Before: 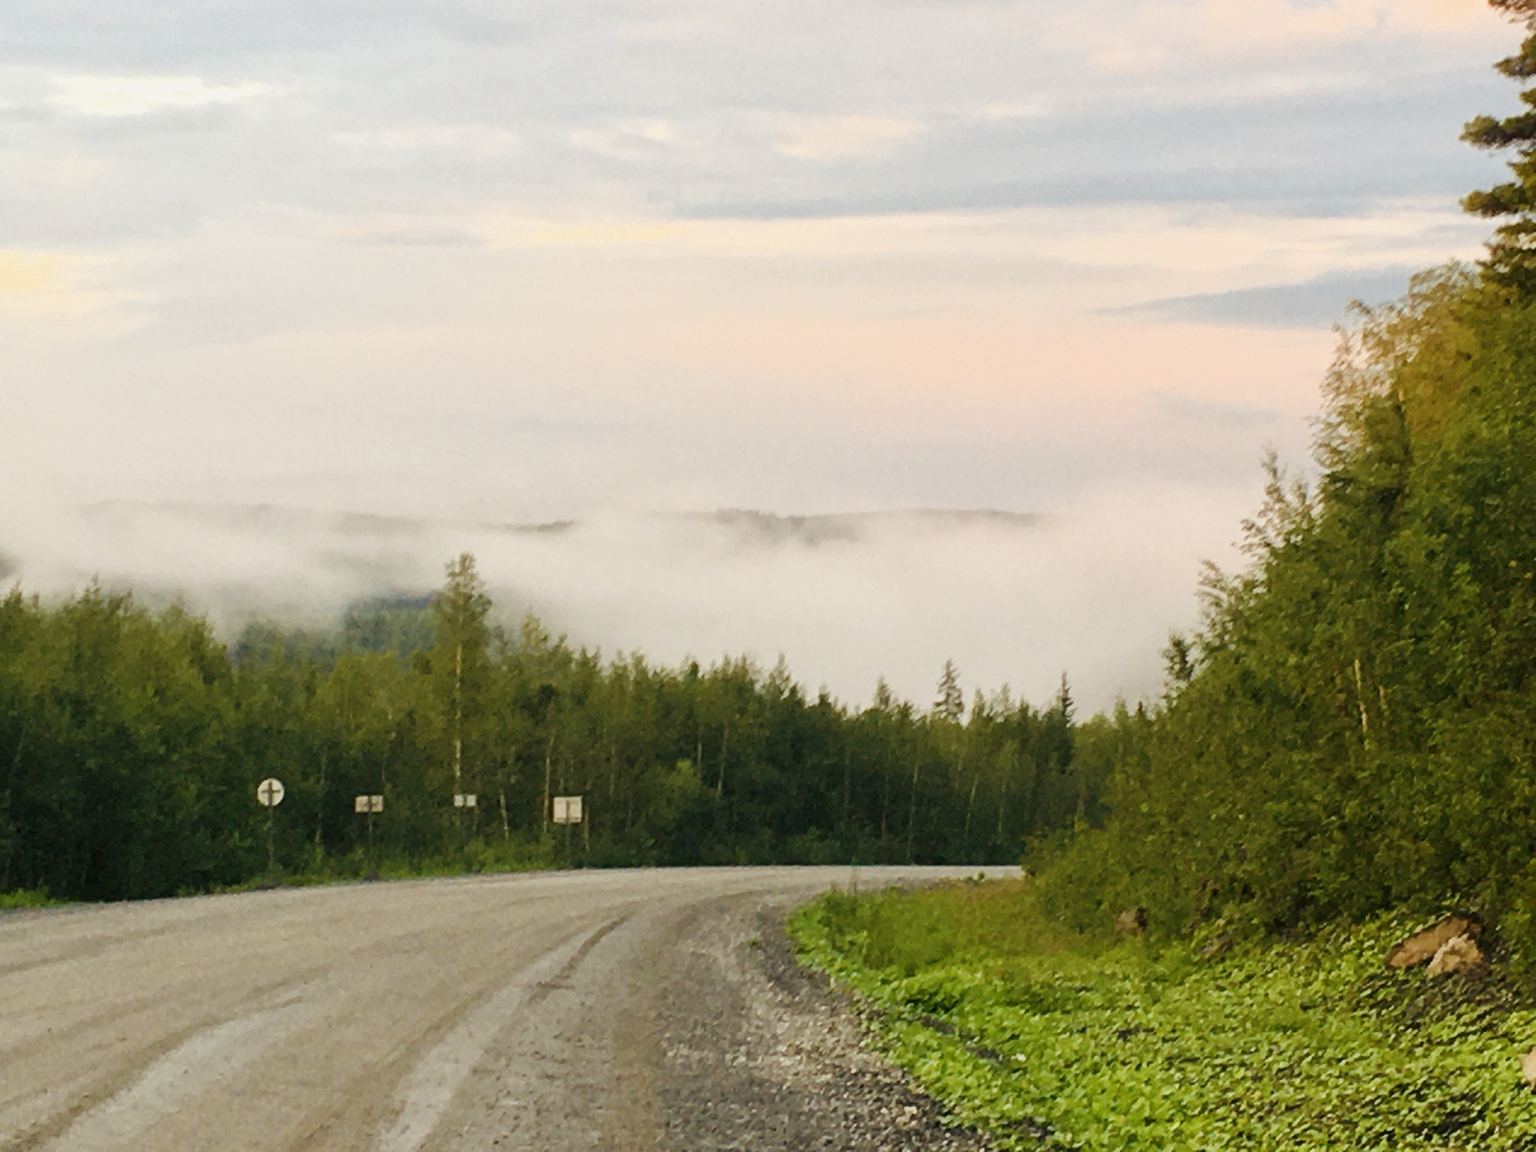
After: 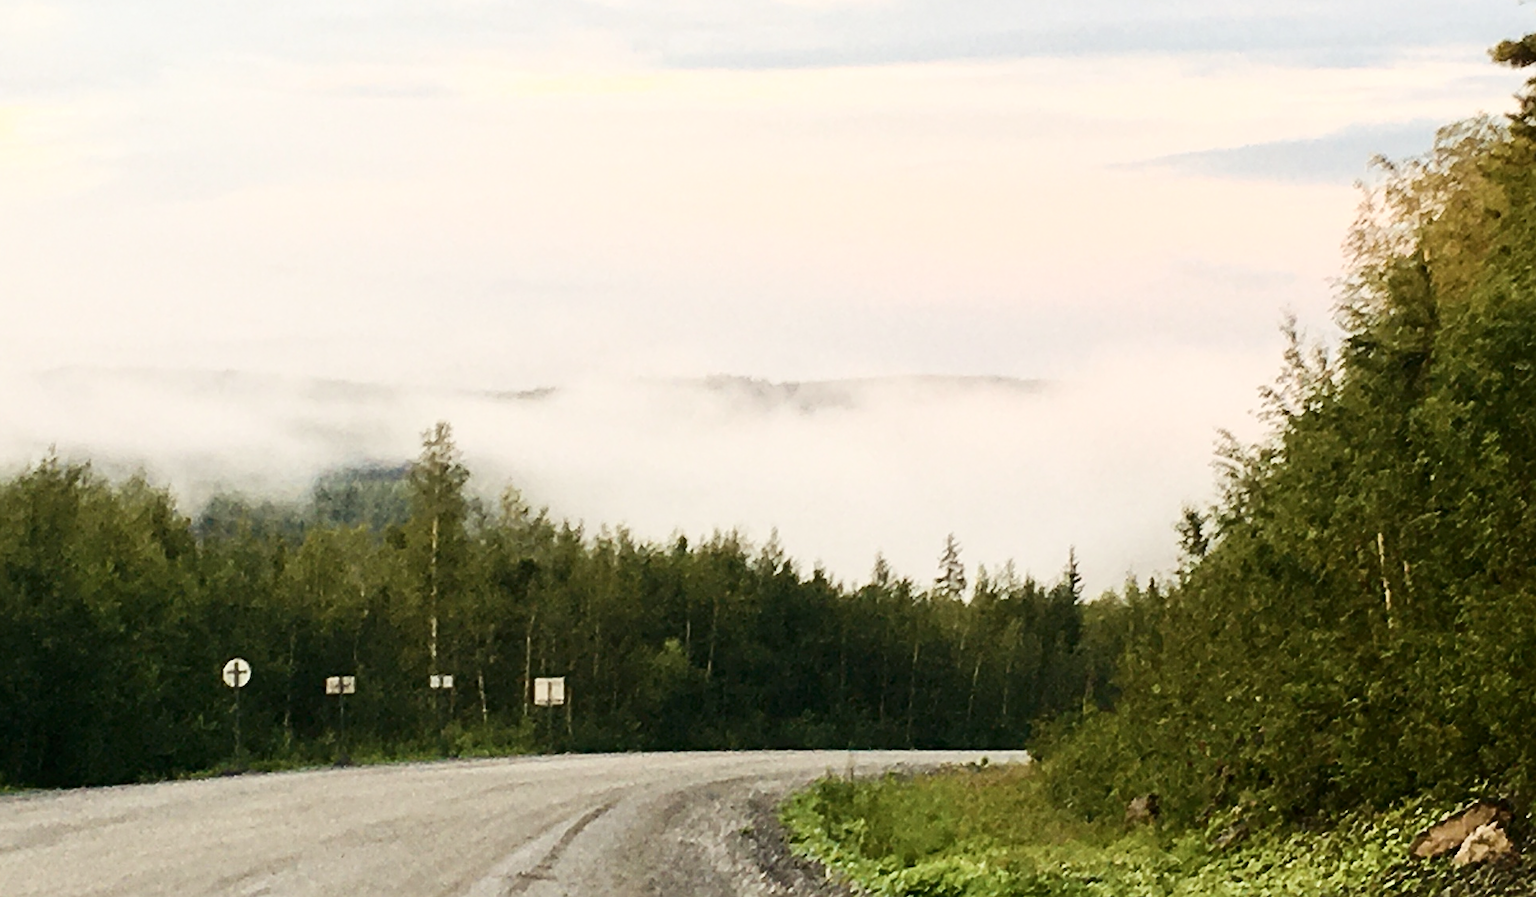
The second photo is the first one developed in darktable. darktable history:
contrast brightness saturation: contrast 0.25, saturation -0.31
crop and rotate: left 2.991%, top 13.302%, right 1.981%, bottom 12.636%
exposure: exposure 0.197 EV, compensate highlight preservation false
sharpen: on, module defaults
